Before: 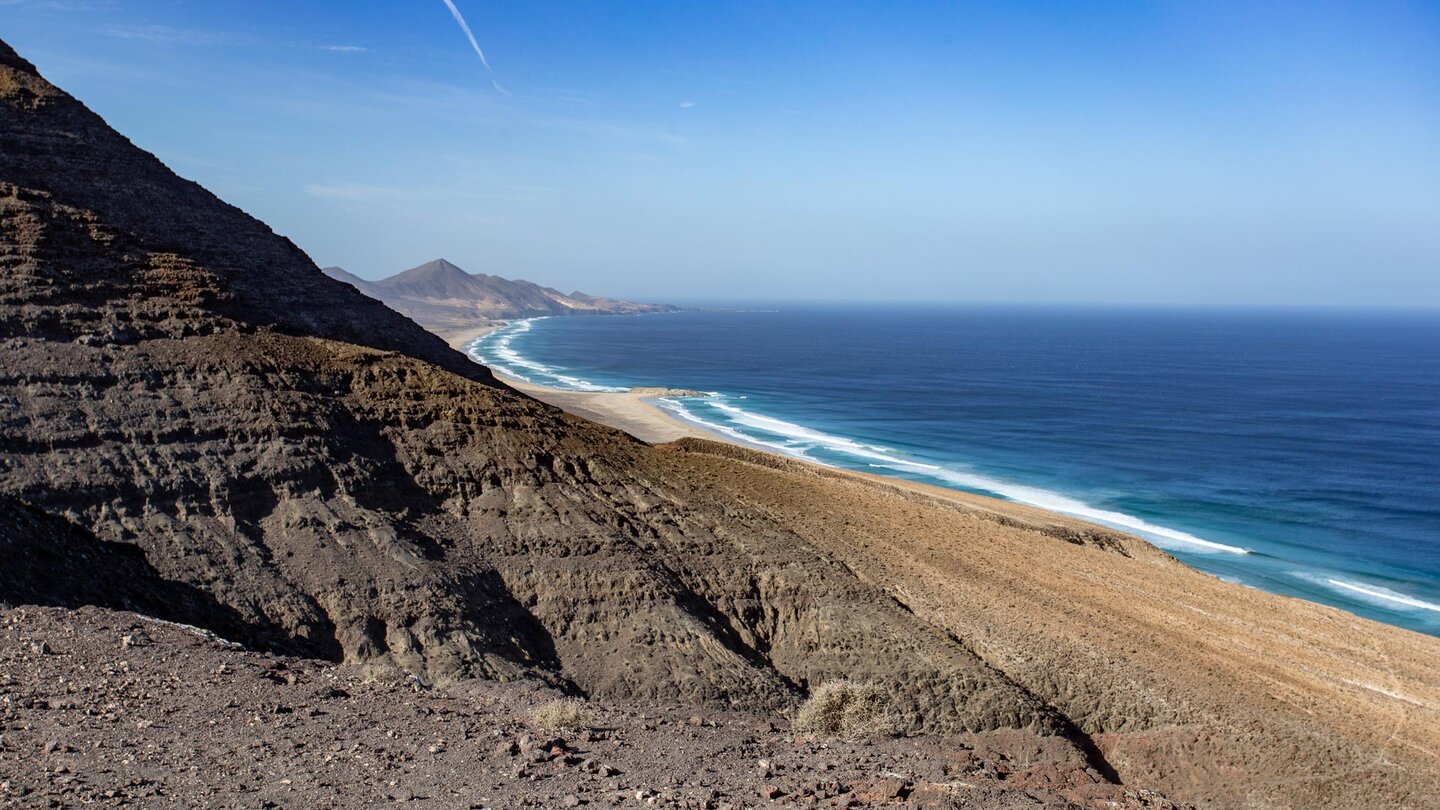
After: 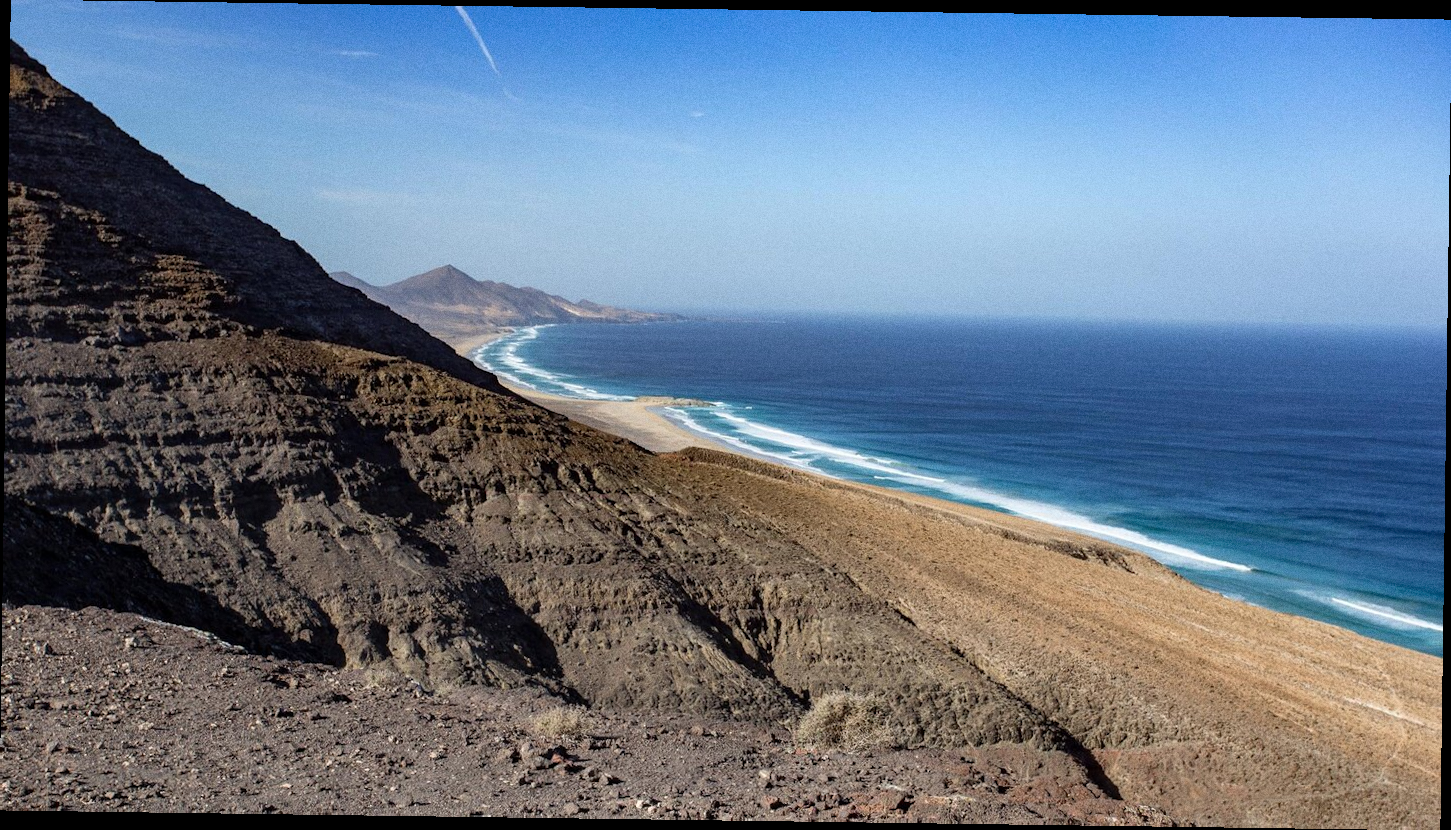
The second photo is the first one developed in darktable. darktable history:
rotate and perspective: rotation 0.8°, automatic cropping off
grain: on, module defaults
